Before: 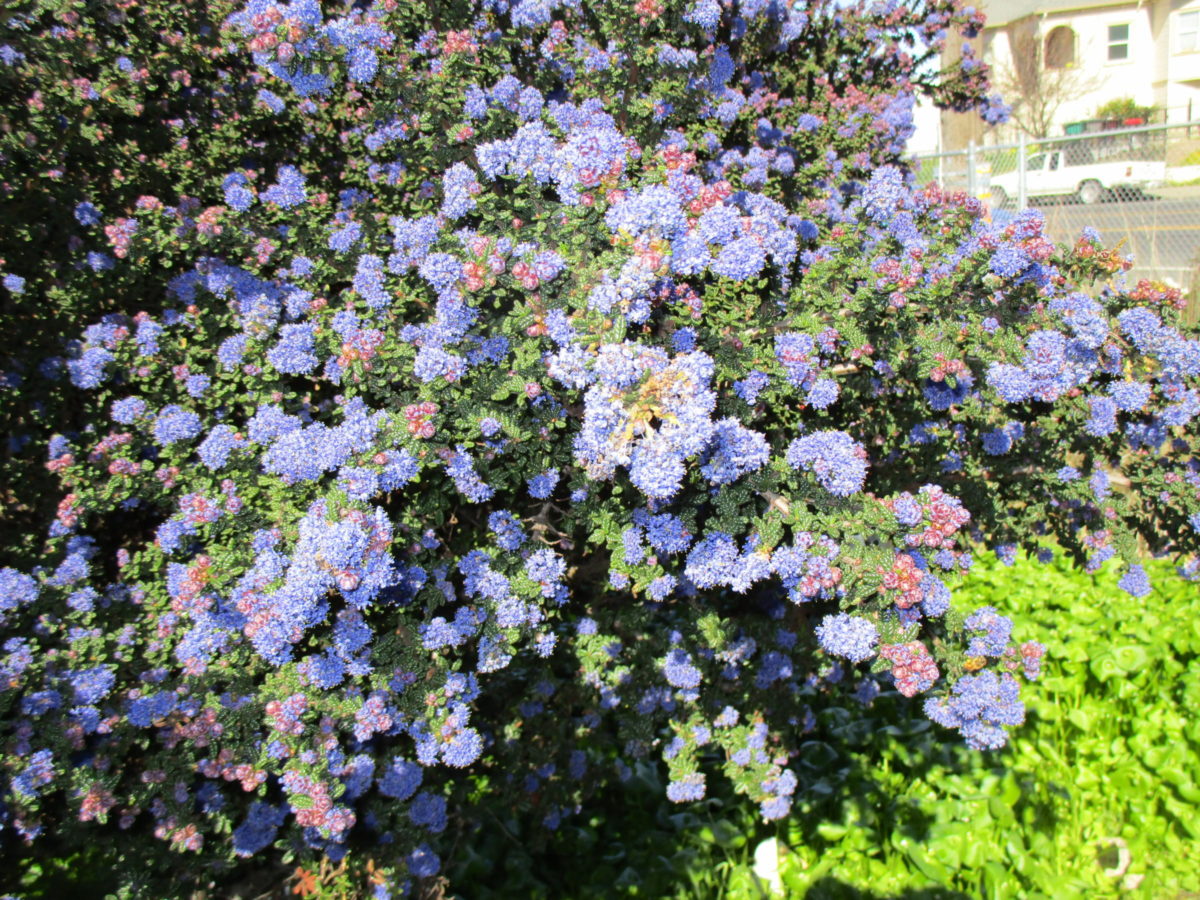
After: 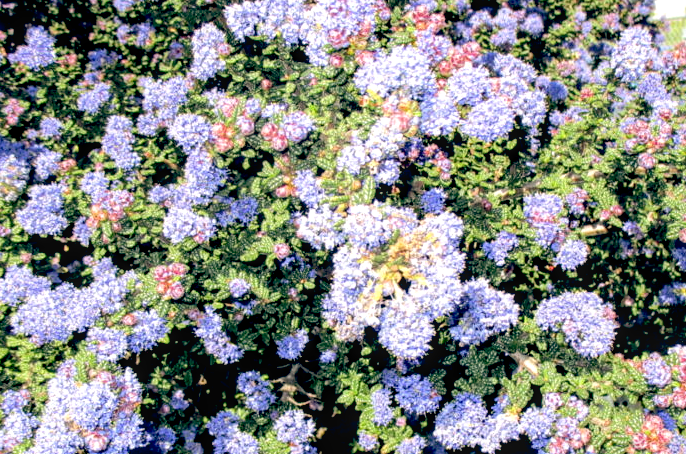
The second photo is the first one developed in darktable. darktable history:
local contrast: on, module defaults
tone equalizer: -8 EV -0.417 EV, -7 EV -0.389 EV, -6 EV -0.333 EV, -5 EV -0.222 EV, -3 EV 0.222 EV, -2 EV 0.333 EV, -1 EV 0.389 EV, +0 EV 0.417 EV, edges refinement/feathering 500, mask exposure compensation -1.57 EV, preserve details no
crop: left 20.932%, top 15.471%, right 21.848%, bottom 34.081%
color balance: lift [0.975, 0.993, 1, 1.015], gamma [1.1, 1, 1, 0.945], gain [1, 1.04, 1, 0.95]
